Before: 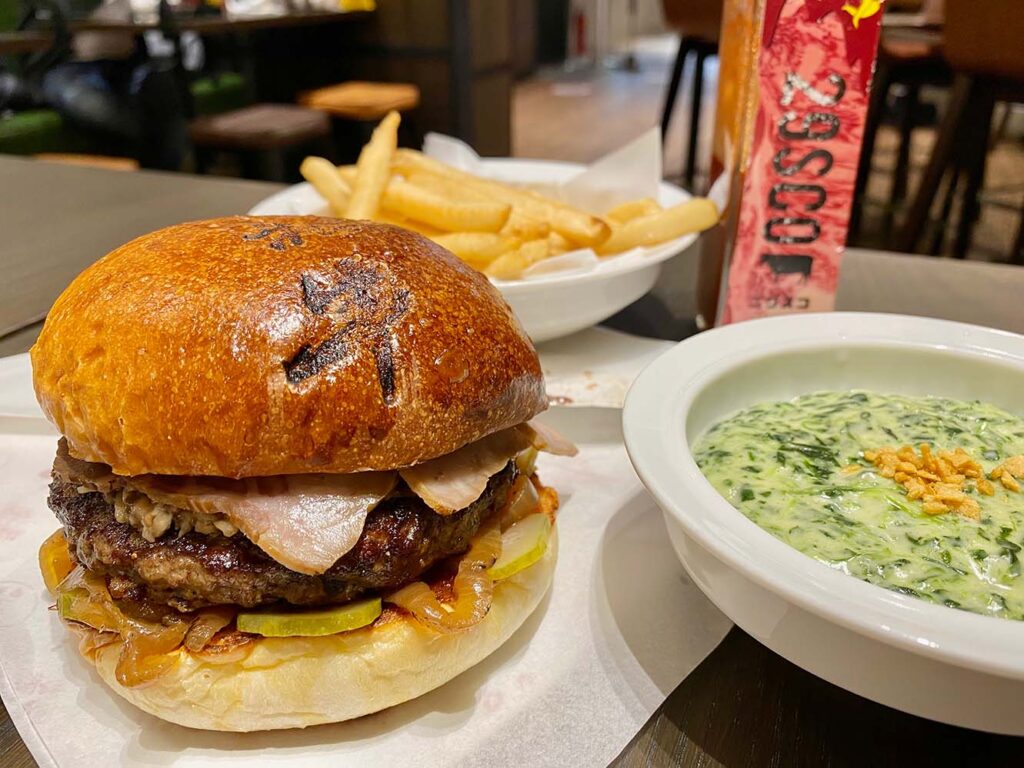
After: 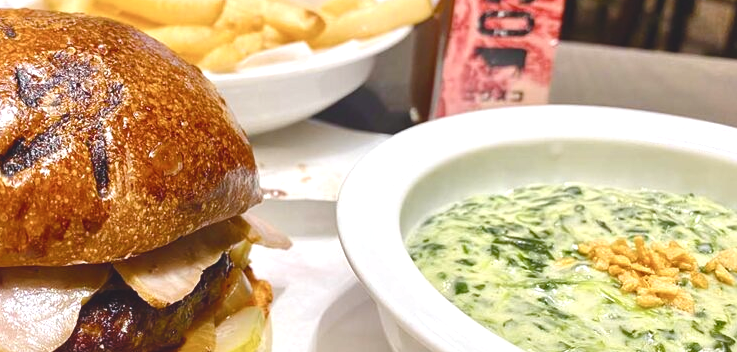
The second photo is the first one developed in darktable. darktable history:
crop and rotate: left 27.938%, top 27.046%, bottom 27.046%
white balance: red 0.974, blue 1.044
color calibration: illuminant as shot in camera, x 0.358, y 0.373, temperature 4628.91 K
contrast brightness saturation: contrast 0.06, brightness -0.01, saturation -0.23
color balance rgb: shadows lift › chroma 3%, shadows lift › hue 280.8°, power › hue 330°, highlights gain › chroma 3%, highlights gain › hue 75.6°, global offset › luminance 1.5%, perceptual saturation grading › global saturation 20%, perceptual saturation grading › highlights -25%, perceptual saturation grading › shadows 50%, global vibrance 30%
exposure: black level correction -0.002, exposure 0.54 EV, compensate highlight preservation false
local contrast: mode bilateral grid, contrast 20, coarseness 50, detail 120%, midtone range 0.2
